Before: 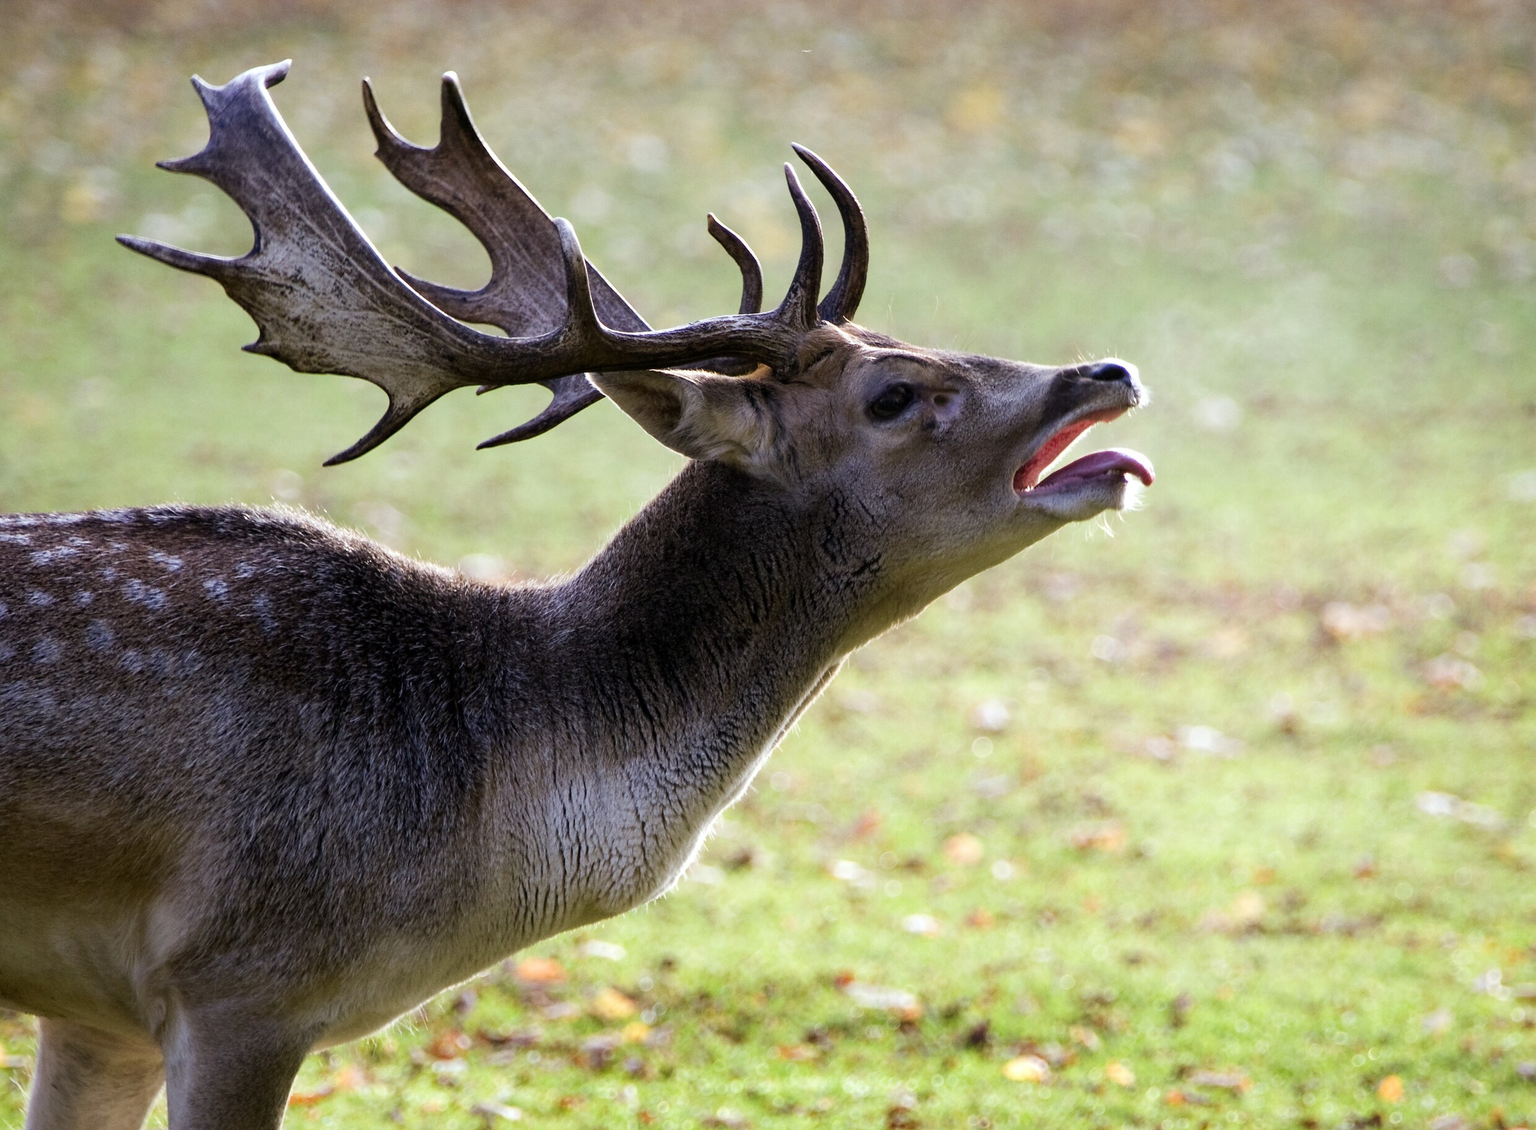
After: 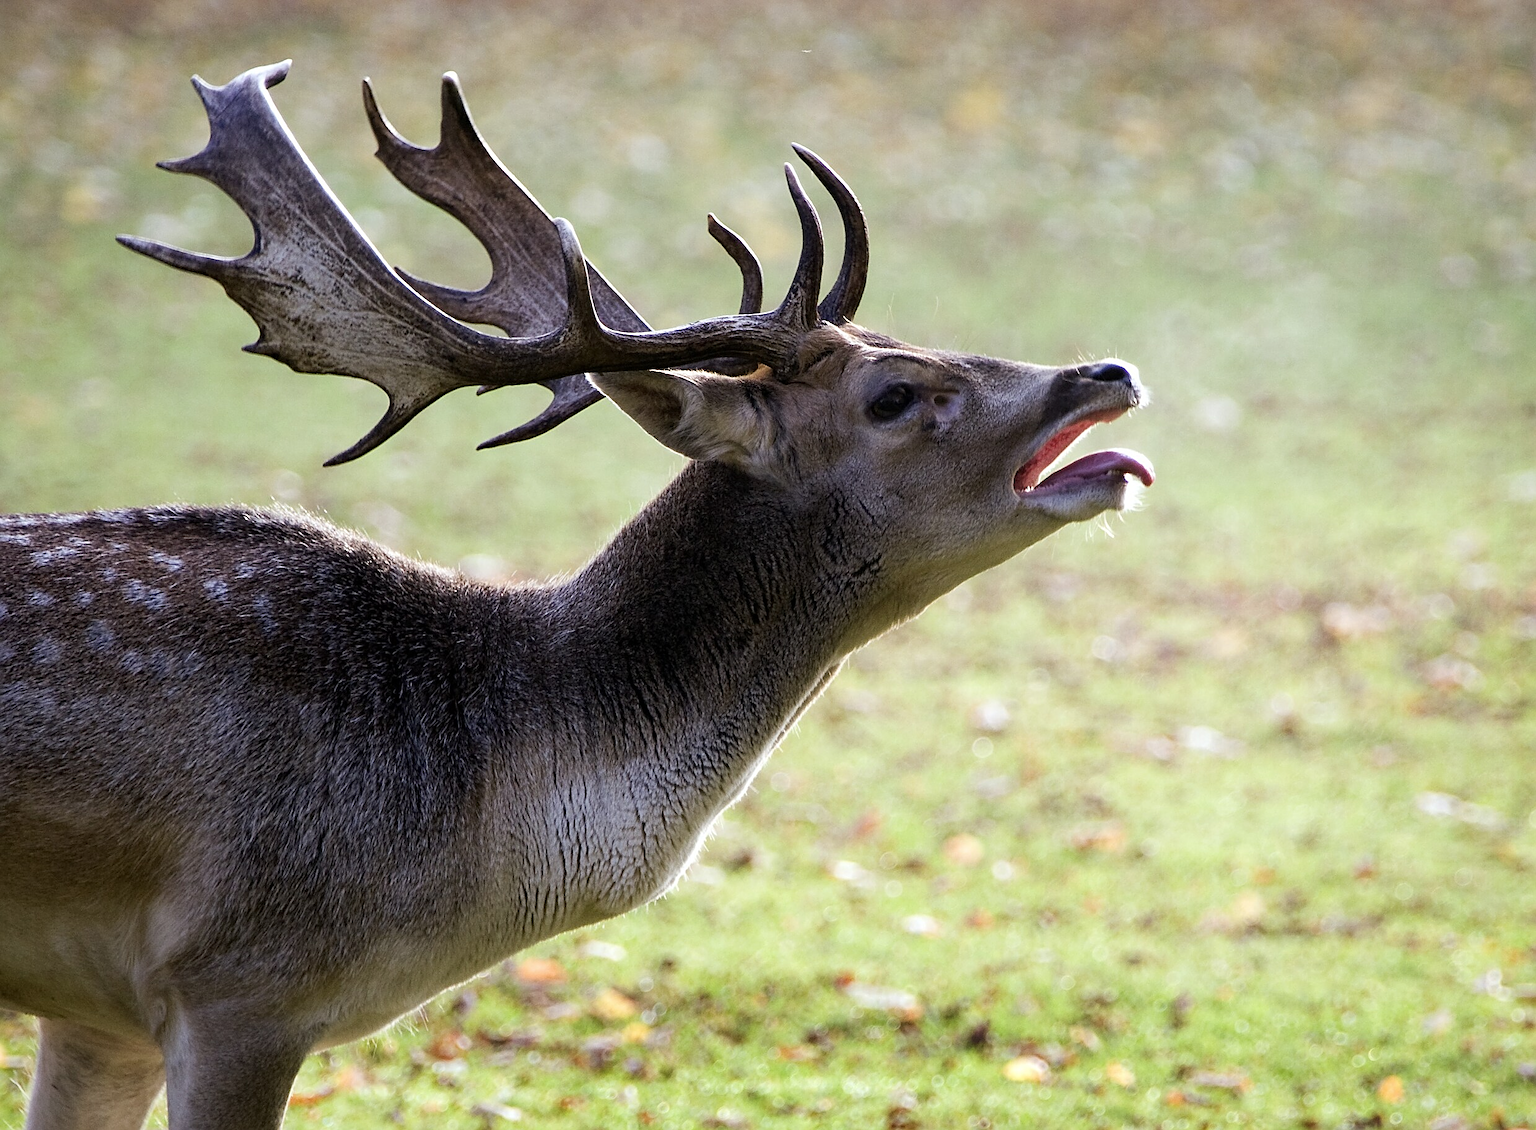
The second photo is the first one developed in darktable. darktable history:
sharpen: on, module defaults
contrast brightness saturation: saturation -0.063
